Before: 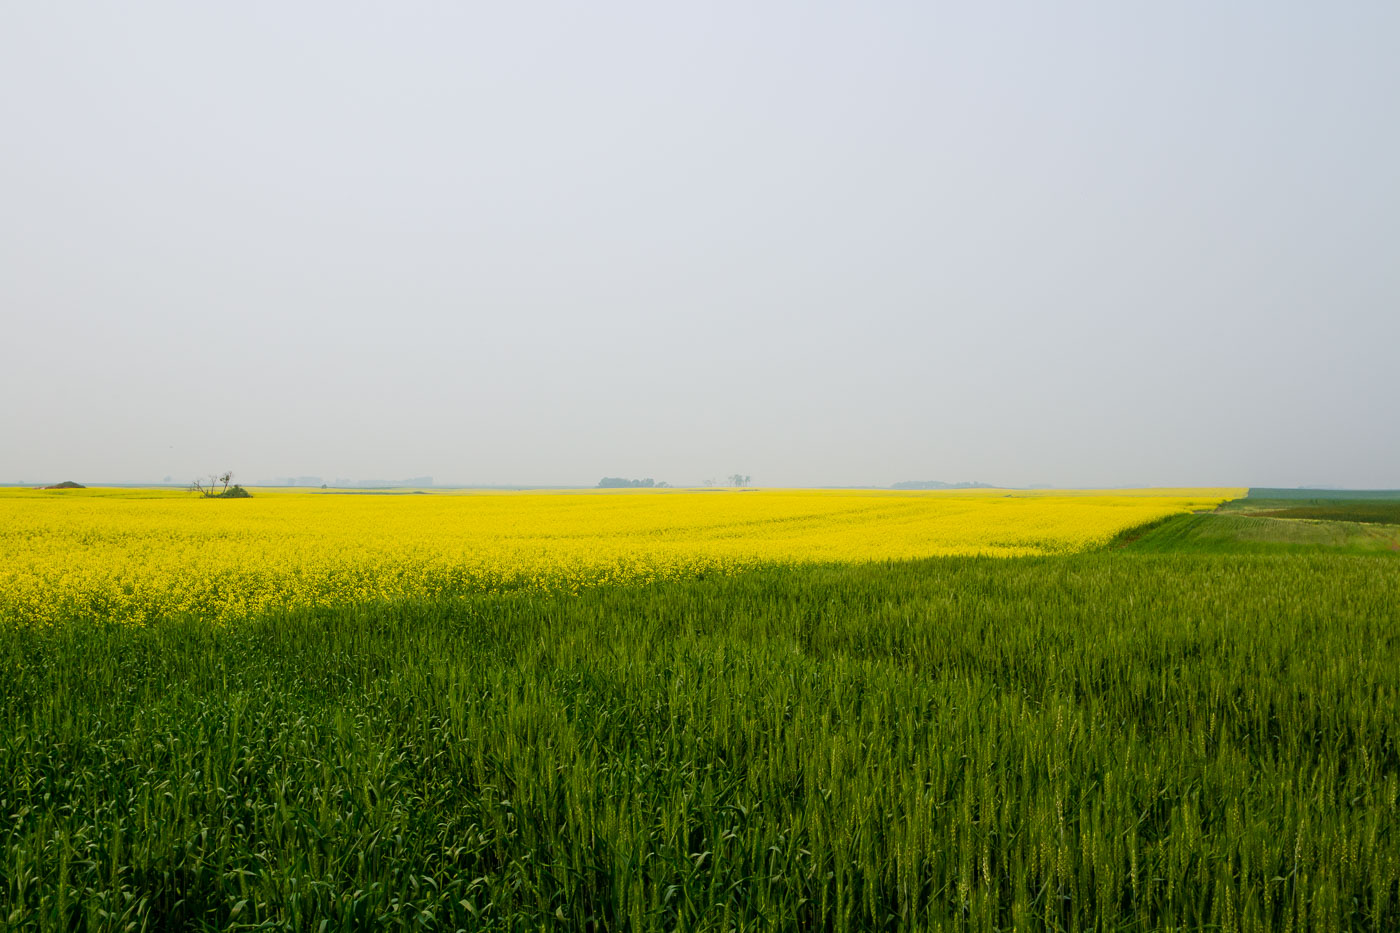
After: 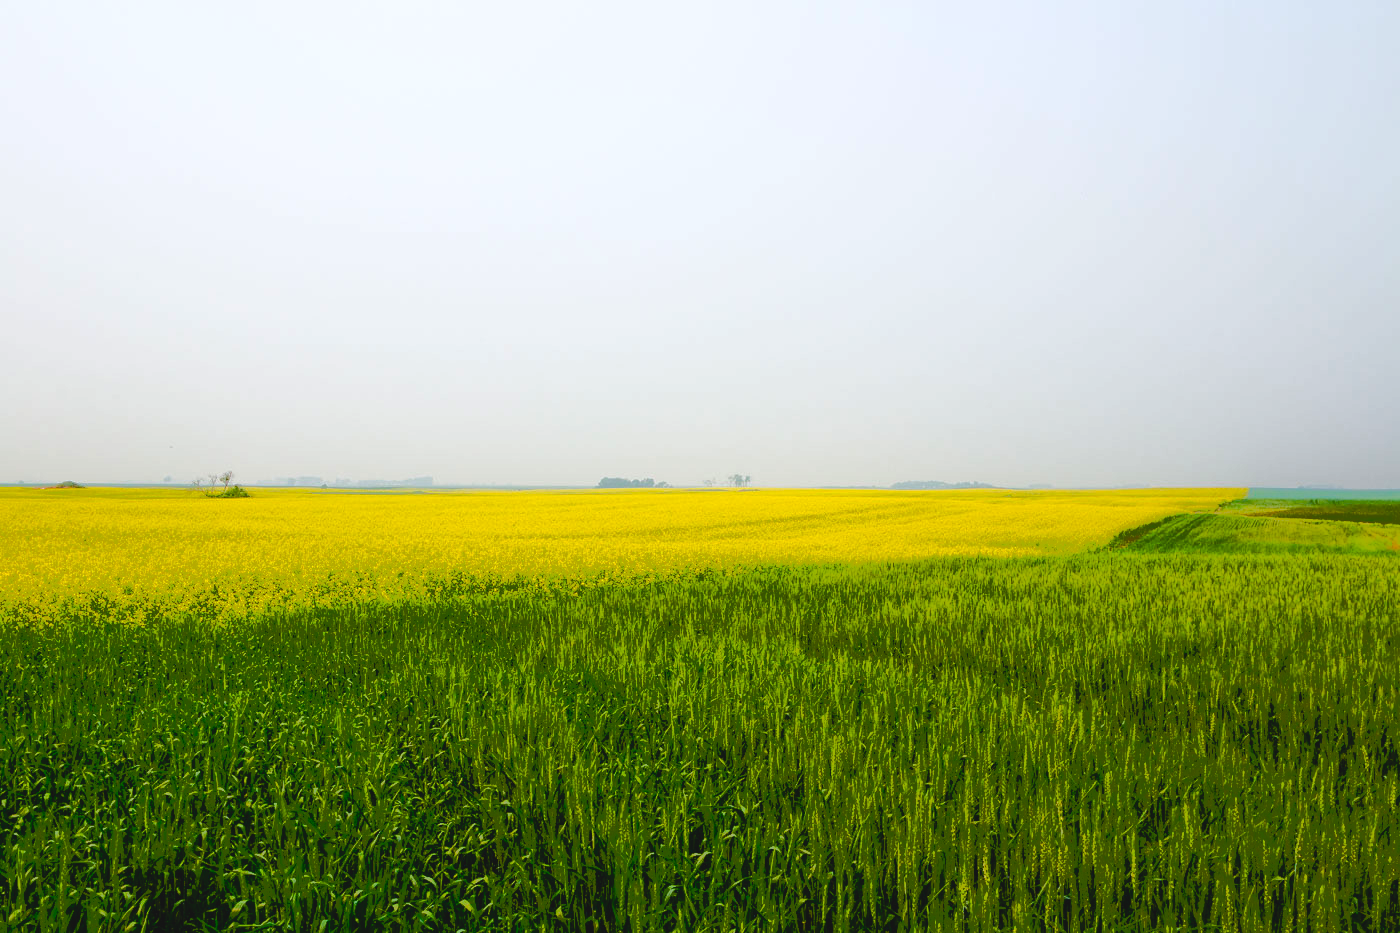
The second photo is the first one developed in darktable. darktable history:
tone equalizer: -7 EV -0.626 EV, -6 EV 0.968 EV, -5 EV -0.43 EV, -4 EV 0.399 EV, -3 EV 0.424 EV, -2 EV 0.121 EV, -1 EV -0.155 EV, +0 EV -0.415 EV, edges refinement/feathering 500, mask exposure compensation -1.57 EV, preserve details no
exposure: black level correction 0.001, exposure 0.499 EV, compensate highlight preservation false
contrast brightness saturation: contrast -0.128
color balance rgb: perceptual saturation grading › global saturation 39.212%, perceptual saturation grading › highlights -25.116%, perceptual saturation grading › mid-tones 34.667%, perceptual saturation grading › shadows 34.842%
